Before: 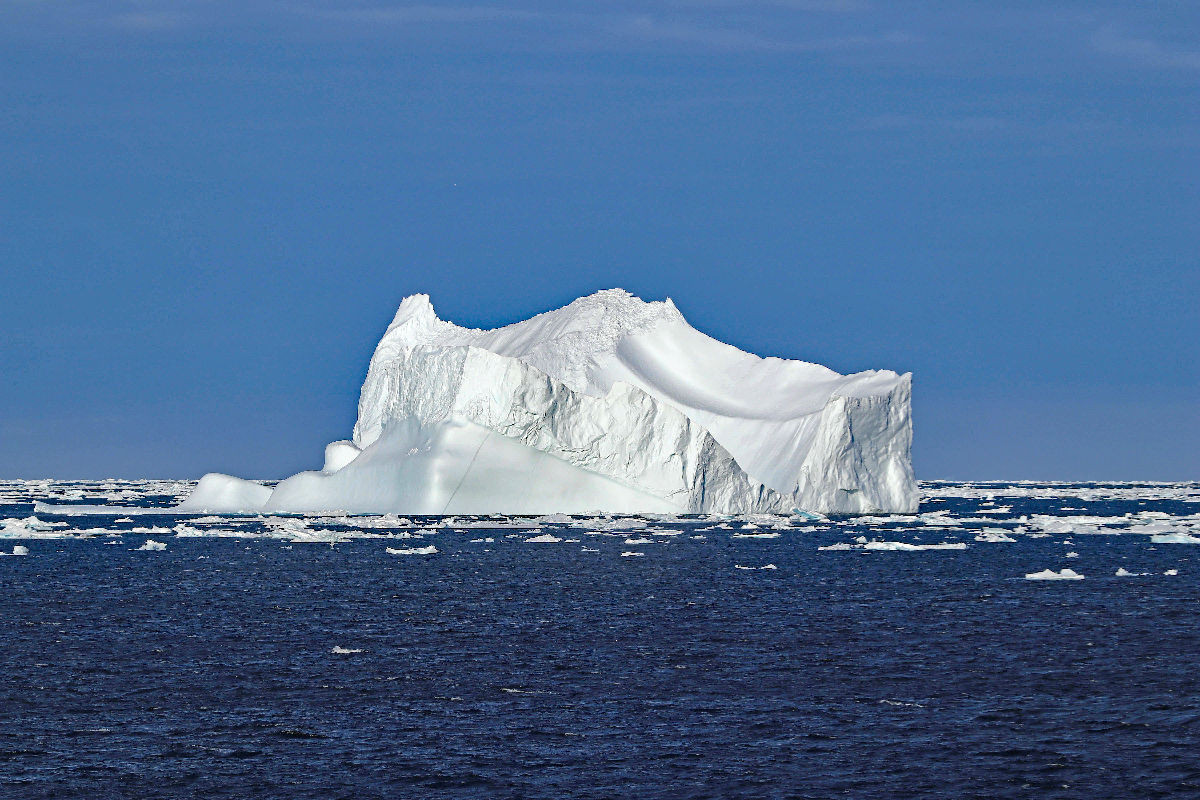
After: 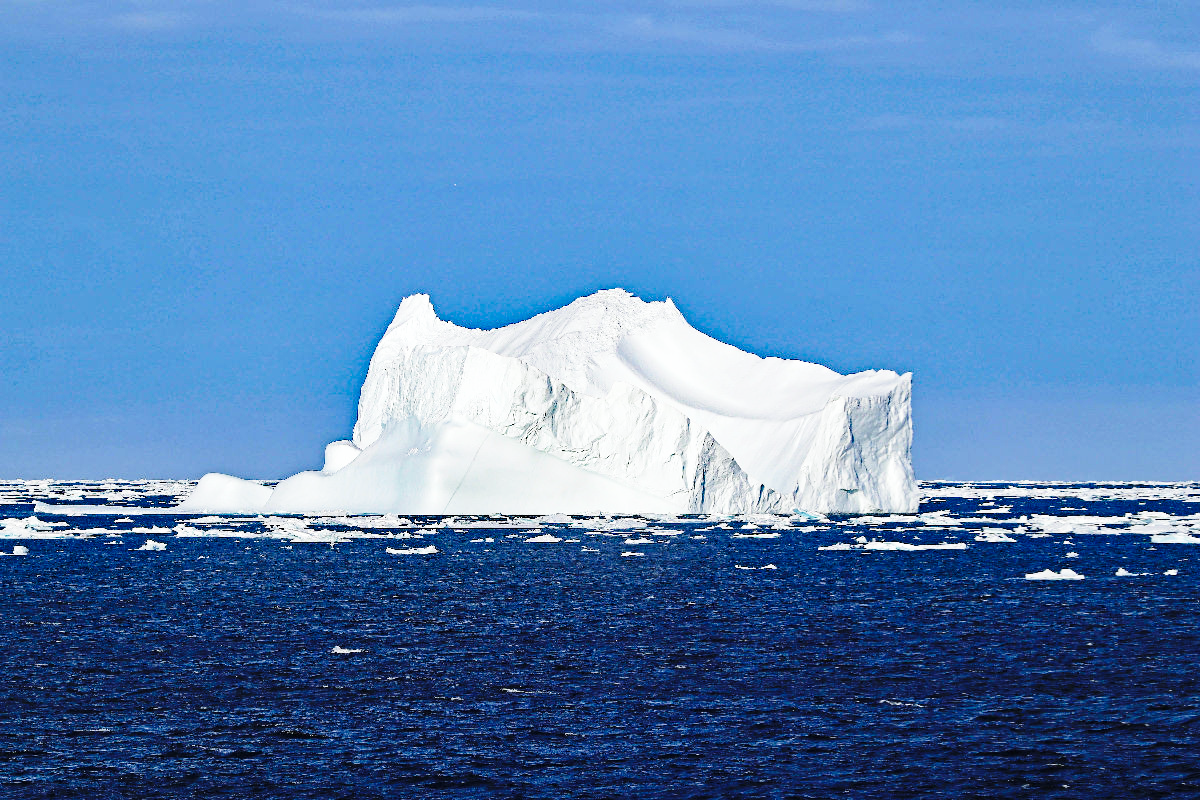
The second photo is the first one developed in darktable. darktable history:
contrast brightness saturation: contrast 0.073
base curve: curves: ch0 [(0, 0) (0.04, 0.03) (0.133, 0.232) (0.448, 0.748) (0.843, 0.968) (1, 1)], preserve colors none
